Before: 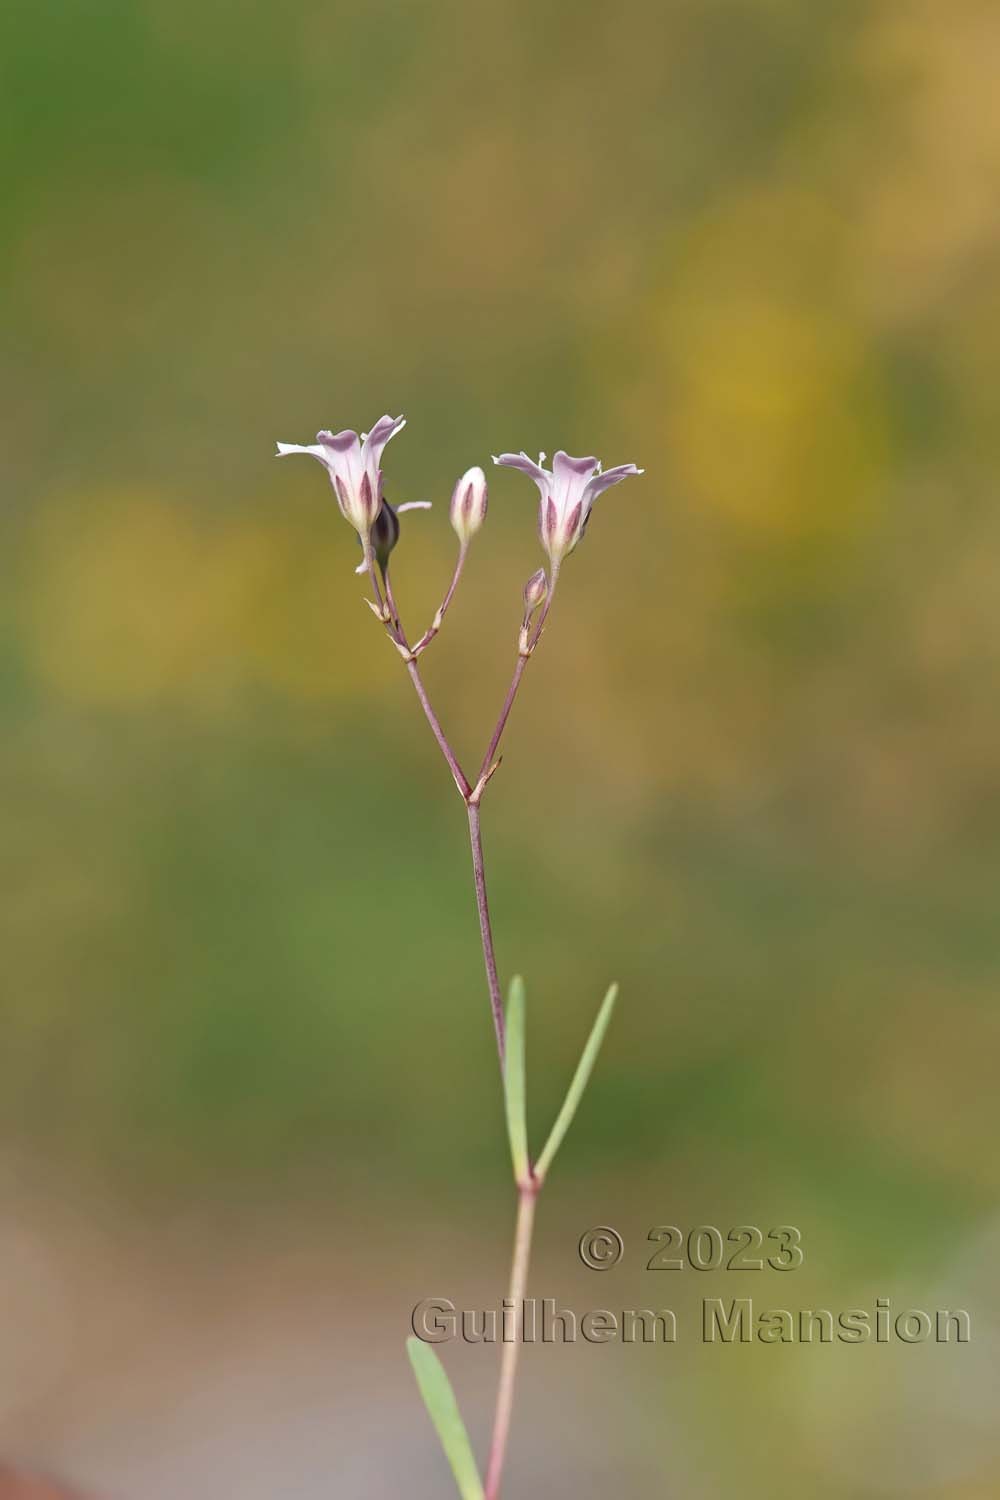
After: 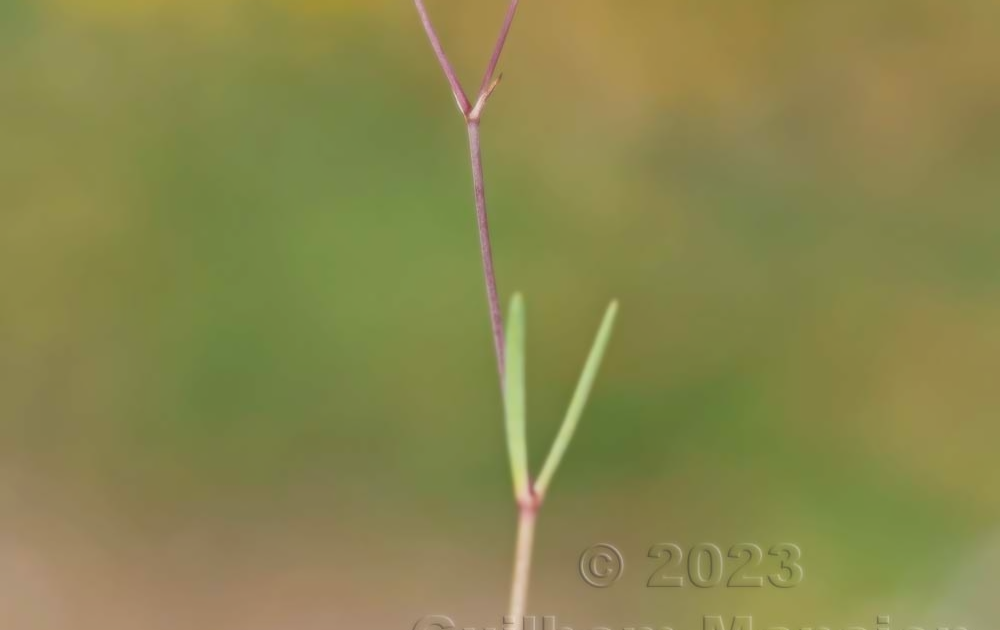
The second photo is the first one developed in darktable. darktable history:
crop: top 45.551%, bottom 12.262%
soften: size 8.67%, mix 49%
contrast brightness saturation: contrast -0.1, brightness 0.05, saturation 0.08
